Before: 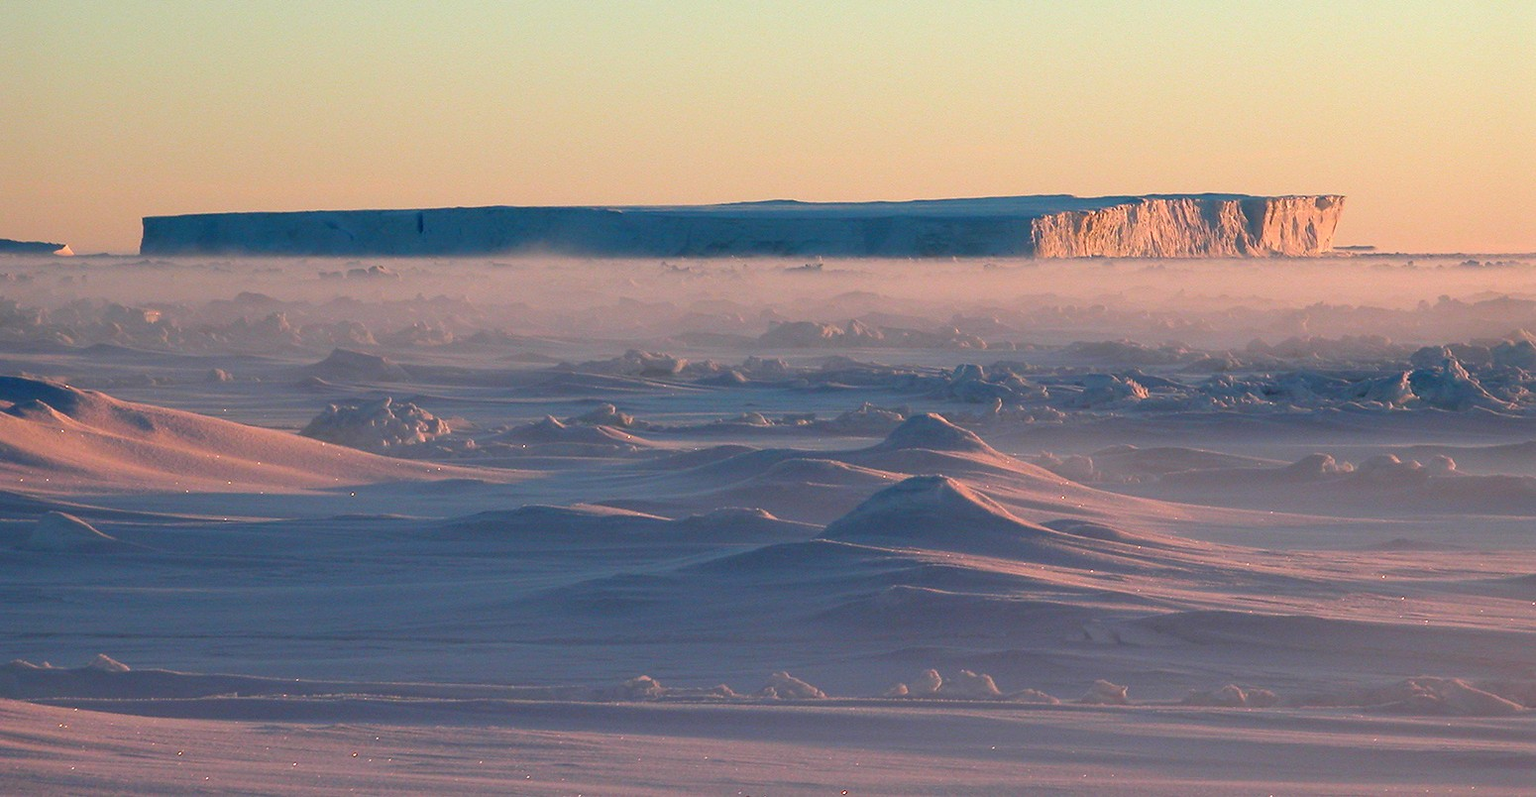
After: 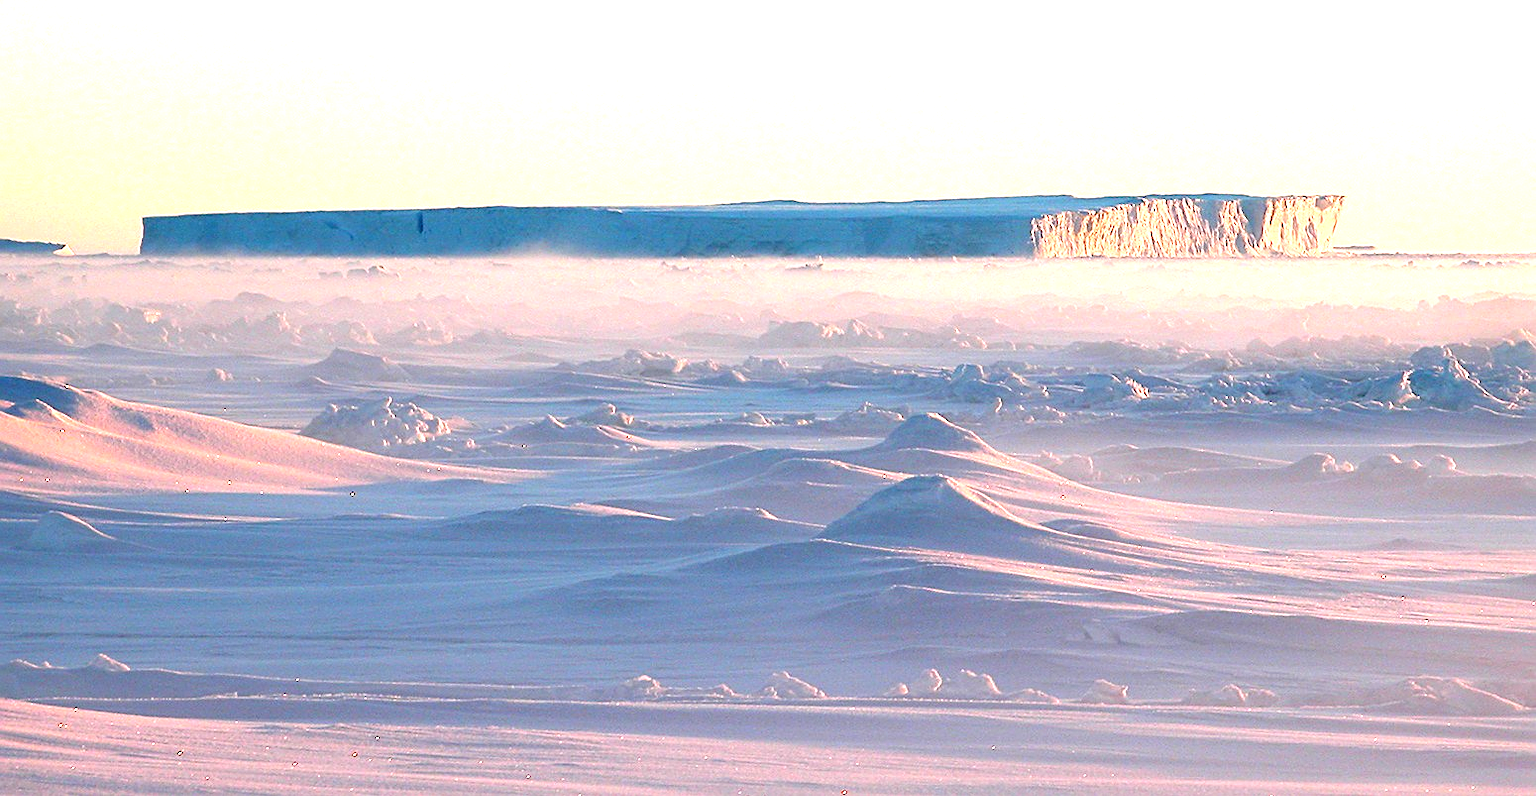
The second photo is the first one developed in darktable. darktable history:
sharpen: on, module defaults
exposure: black level correction 0, exposure 1.5 EV, compensate highlight preservation false
